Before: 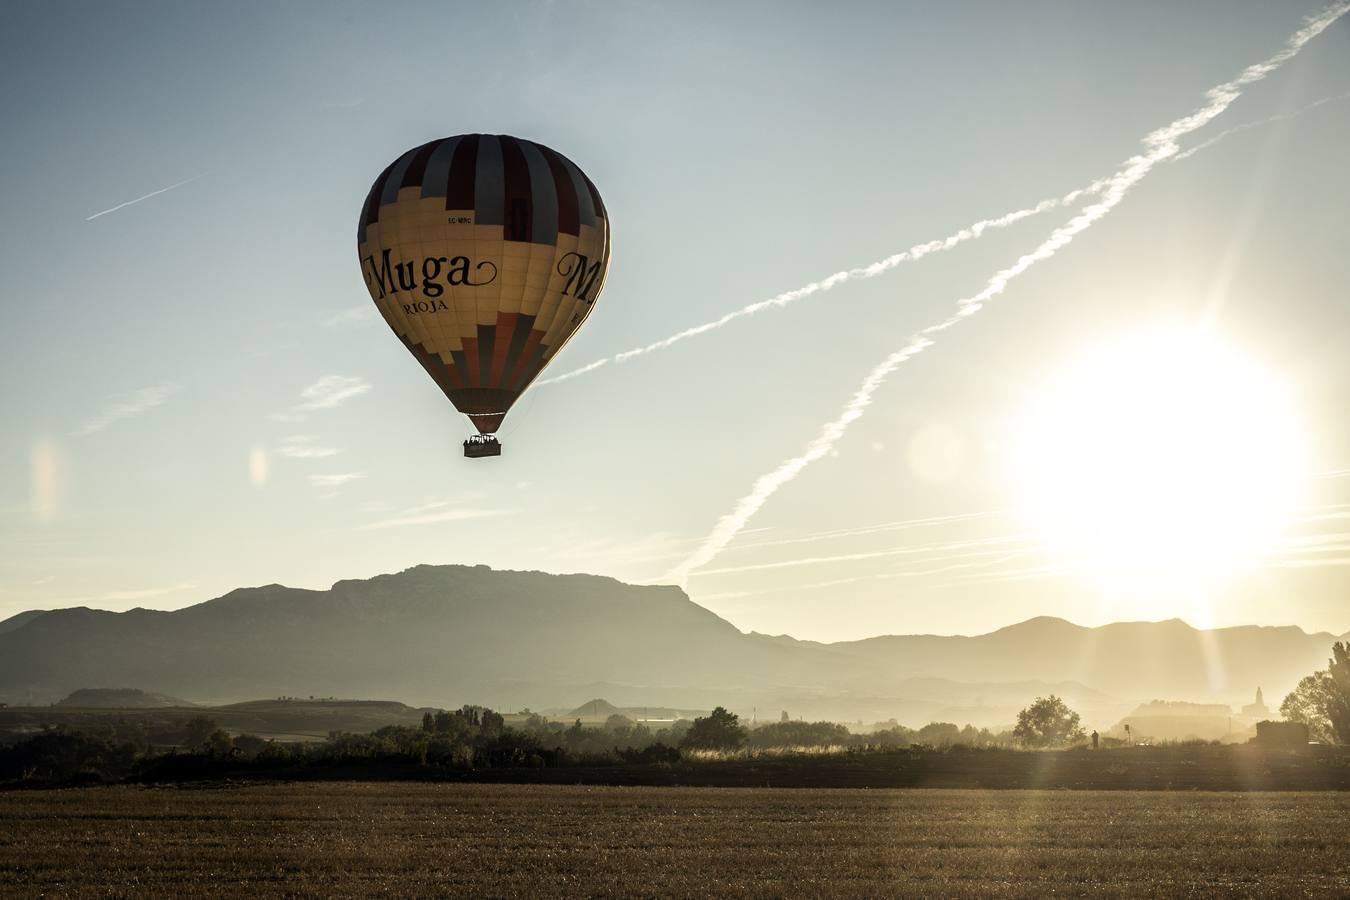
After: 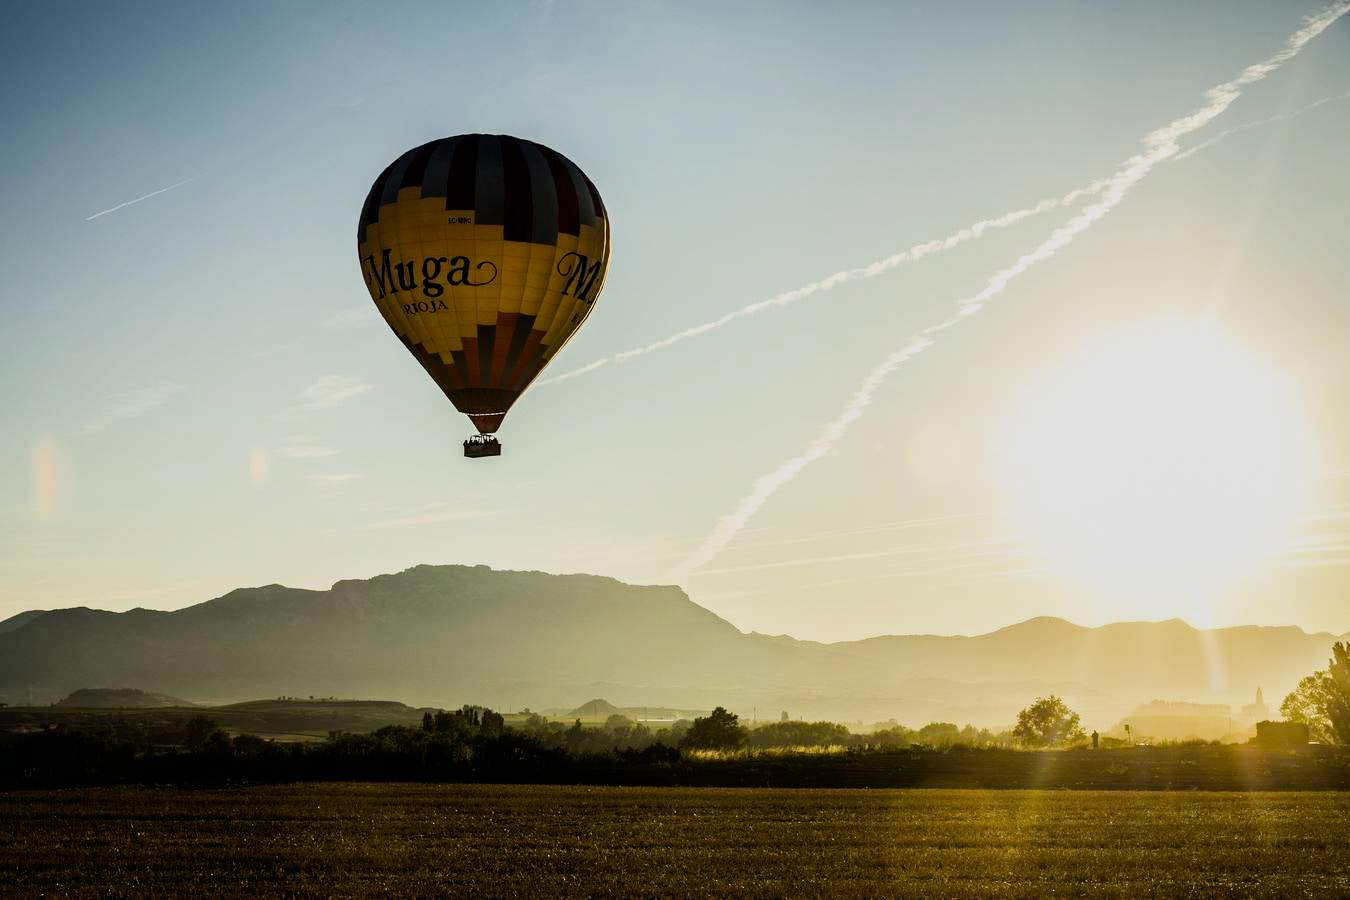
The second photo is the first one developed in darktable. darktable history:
filmic rgb: black relative exposure -8.54 EV, white relative exposure 5.52 EV, hardness 3.39, contrast 1.016
color balance rgb: linear chroma grading › global chroma 9%, perceptual saturation grading › global saturation 36%, perceptual saturation grading › shadows 35%, perceptual brilliance grading › global brilliance 15%, perceptual brilliance grading › shadows -35%, global vibrance 15%
